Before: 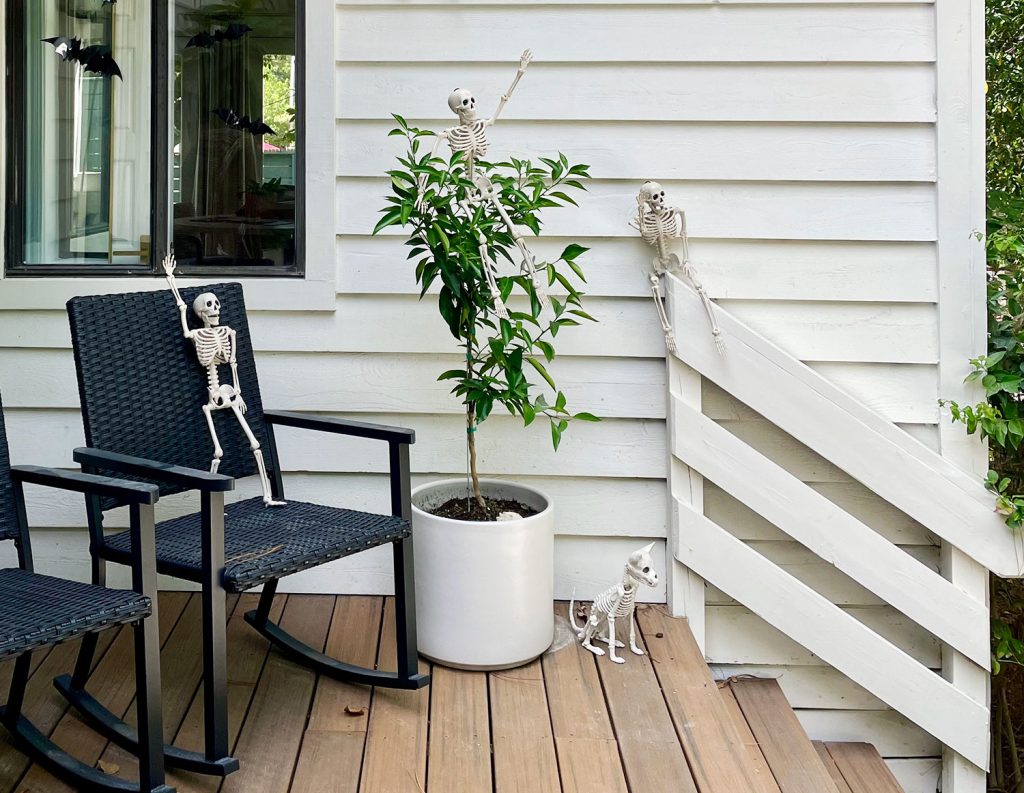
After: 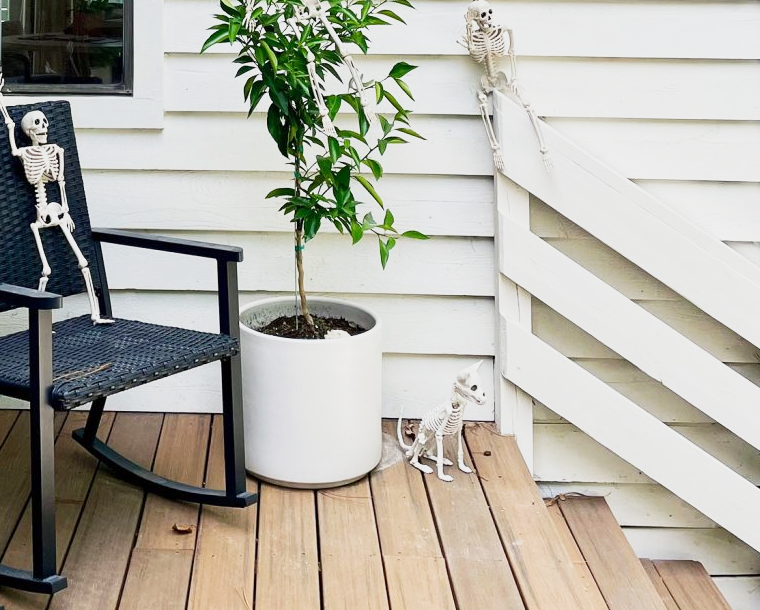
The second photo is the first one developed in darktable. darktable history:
color balance rgb: perceptual saturation grading › global saturation 0.577%
base curve: curves: ch0 [(0, 0) (0.088, 0.125) (0.176, 0.251) (0.354, 0.501) (0.613, 0.749) (1, 0.877)], preserve colors none
crop: left 16.85%, top 23.046%, right 8.842%
